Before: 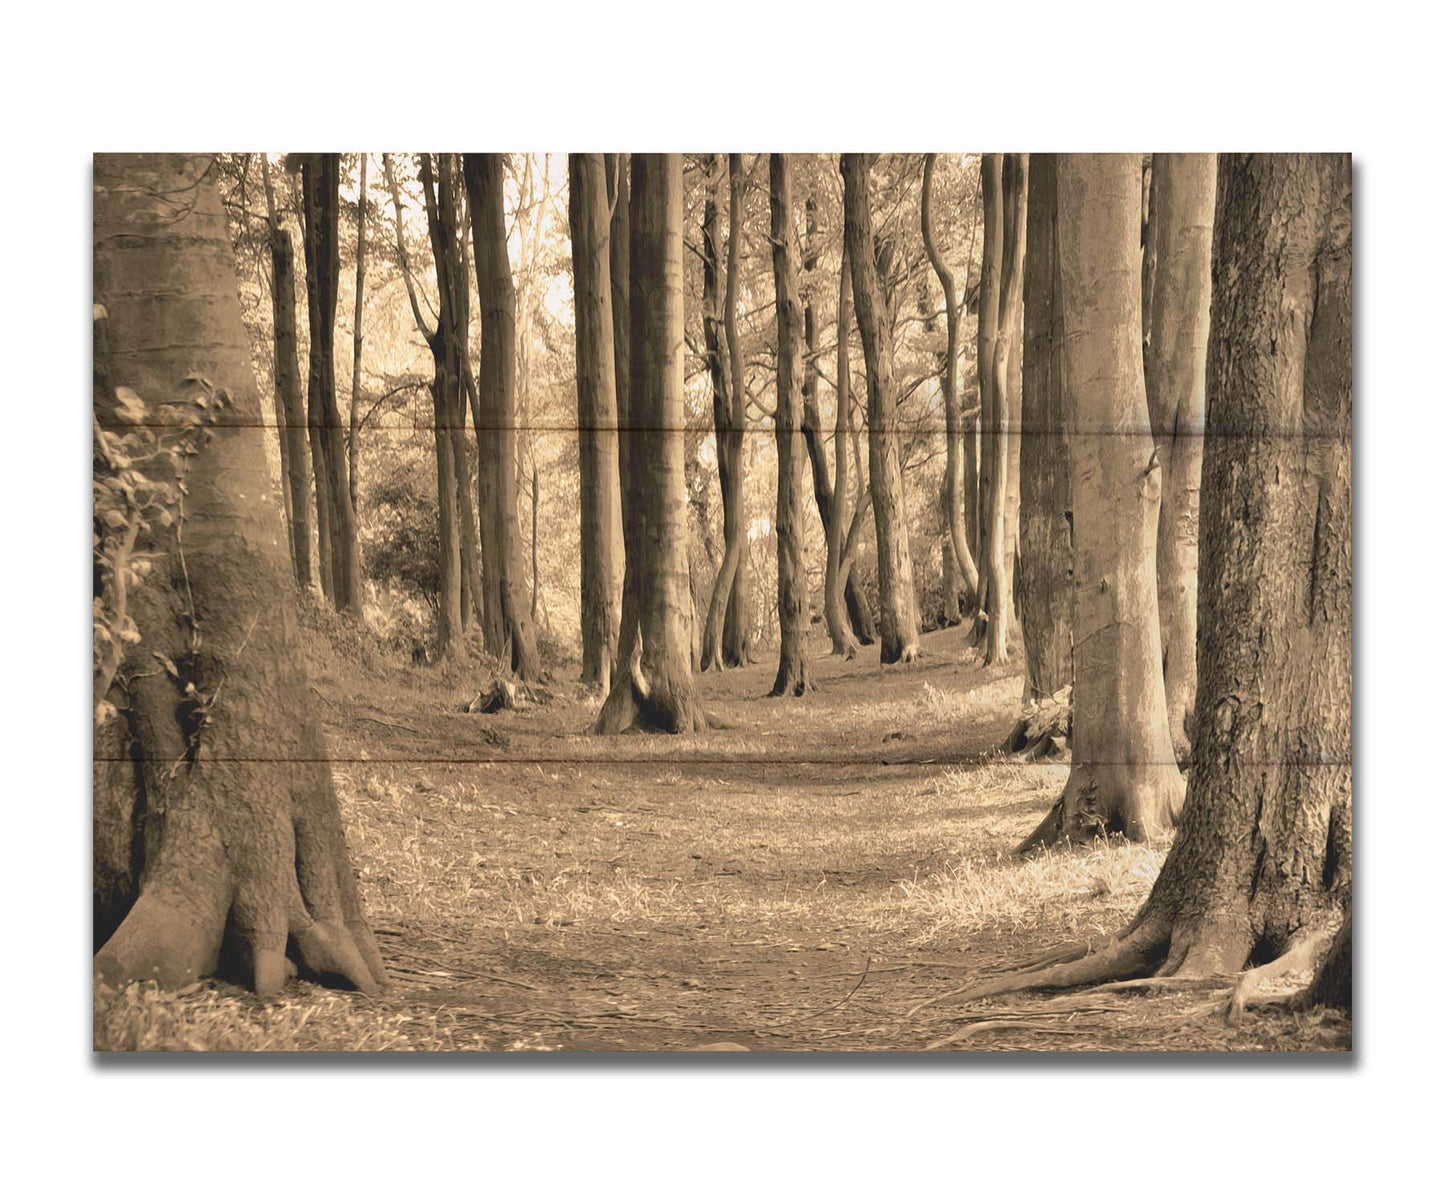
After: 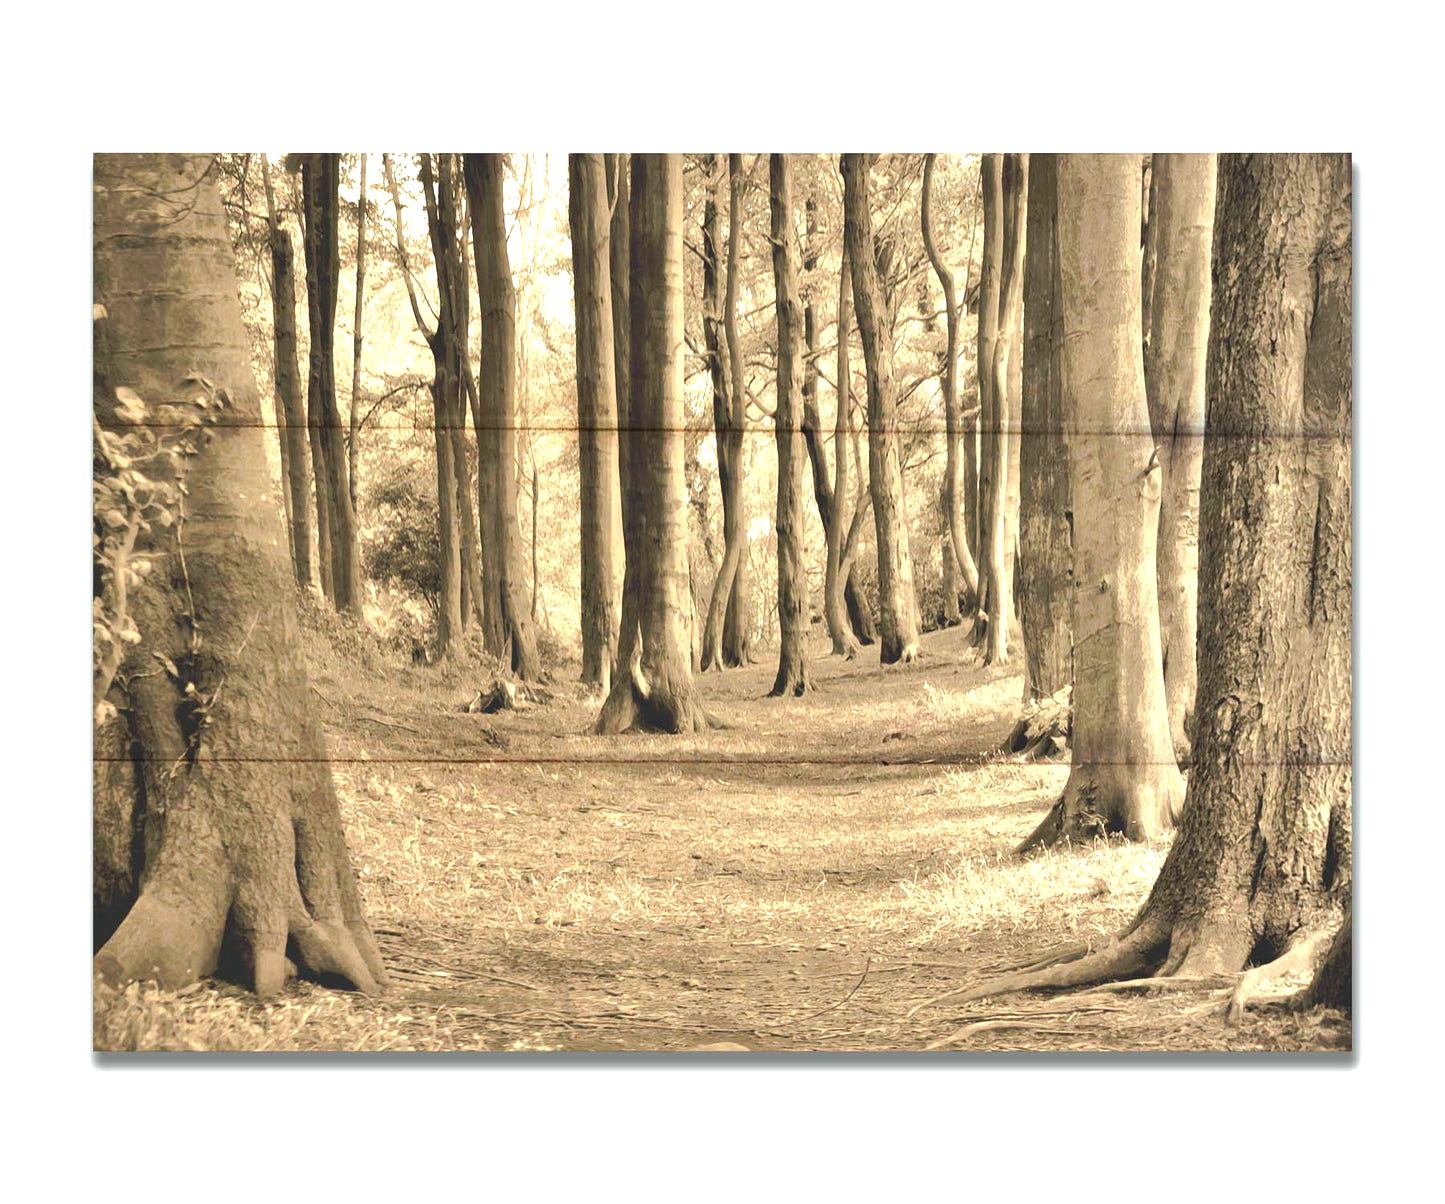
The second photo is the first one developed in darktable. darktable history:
tone equalizer: smoothing diameter 24.83%, edges refinement/feathering 13.31, preserve details guided filter
exposure: black level correction 0, exposure 0.697 EV, compensate highlight preservation false
color calibration: output R [0.948, 0.091, -0.04, 0], output G [-0.3, 1.384, -0.085, 0], output B [-0.108, 0.061, 1.08, 0], illuminant same as pipeline (D50), adaptation XYZ, x 0.346, y 0.359, temperature 5003.64 K
tone curve: curves: ch0 [(0, 0) (0.003, 0.003) (0.011, 0.011) (0.025, 0.024) (0.044, 0.043) (0.069, 0.068) (0.1, 0.098) (0.136, 0.133) (0.177, 0.173) (0.224, 0.22) (0.277, 0.271) (0.335, 0.328) (0.399, 0.39) (0.468, 0.458) (0.543, 0.563) (0.623, 0.64) (0.709, 0.722) (0.801, 0.809) (0.898, 0.902) (1, 1)], preserve colors none
